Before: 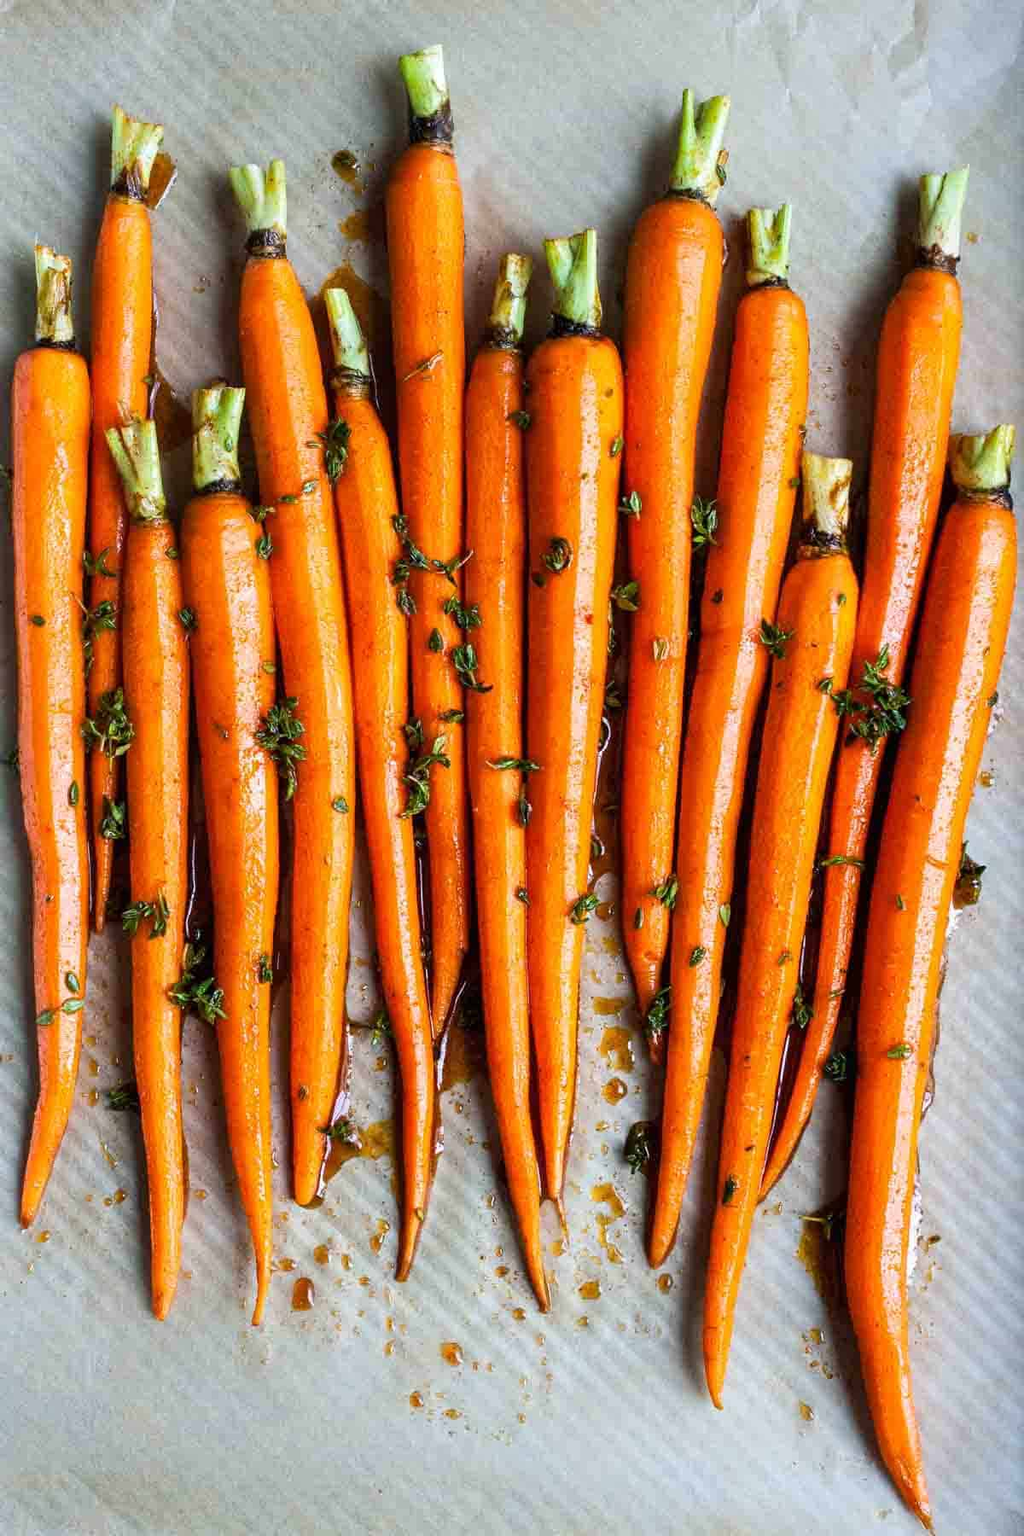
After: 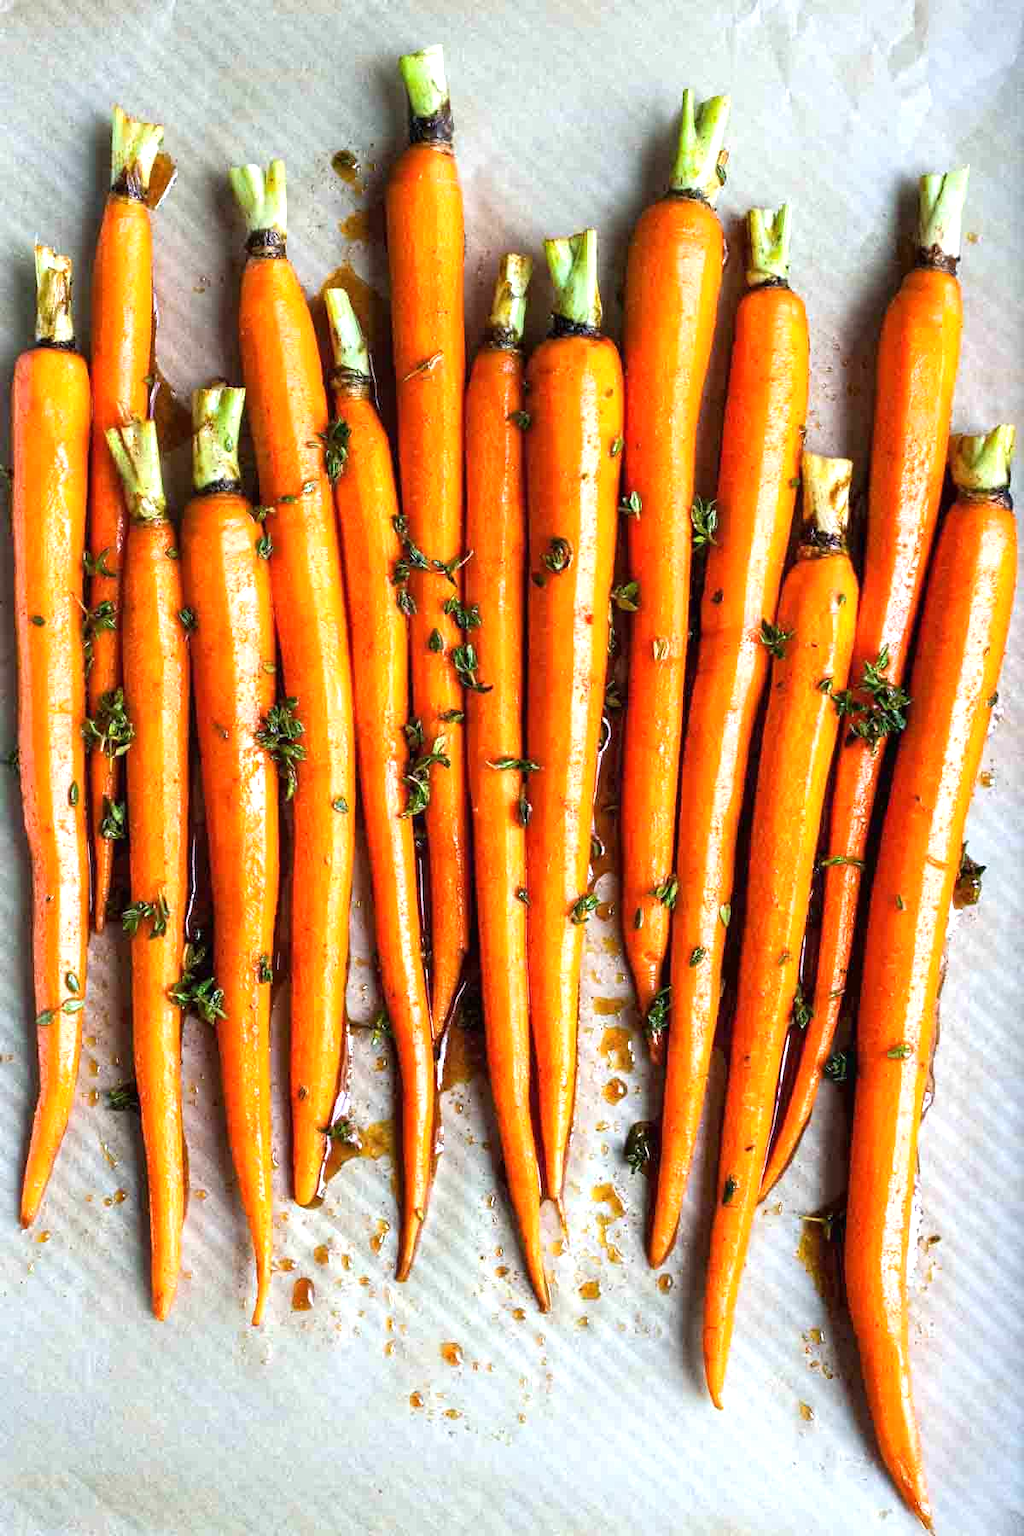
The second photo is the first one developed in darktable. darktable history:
exposure: exposure 0.602 EV, compensate exposure bias true, compensate highlight preservation false
